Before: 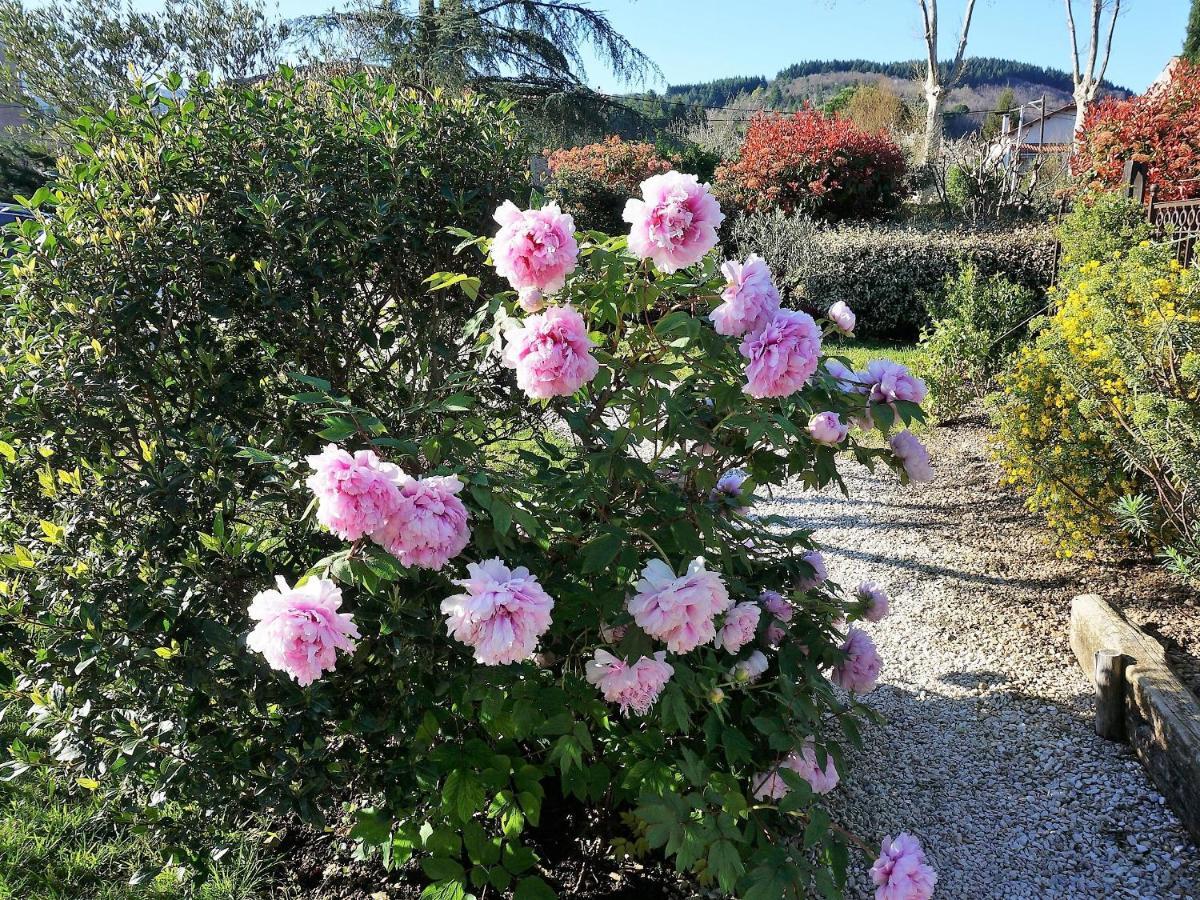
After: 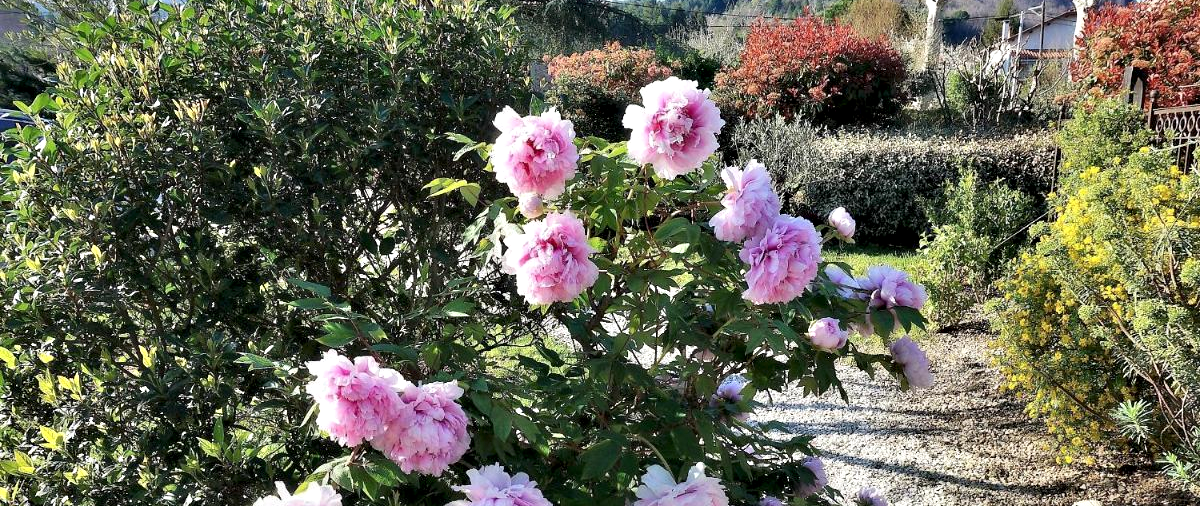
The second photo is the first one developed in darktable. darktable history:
crop and rotate: top 10.509%, bottom 33.174%
contrast equalizer: y [[0.514, 0.573, 0.581, 0.508, 0.5, 0.5], [0.5 ×6], [0.5 ×6], [0 ×6], [0 ×6]]
exposure: exposure 0.014 EV, compensate exposure bias true, compensate highlight preservation false
